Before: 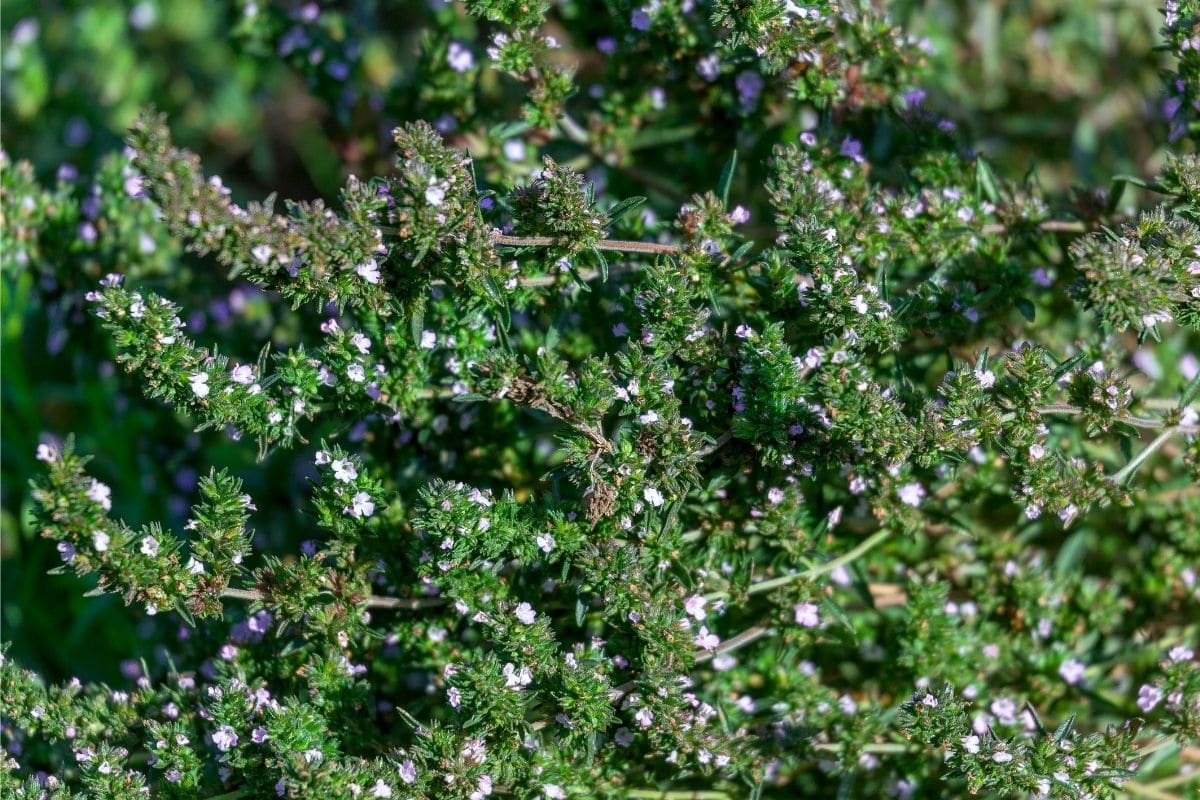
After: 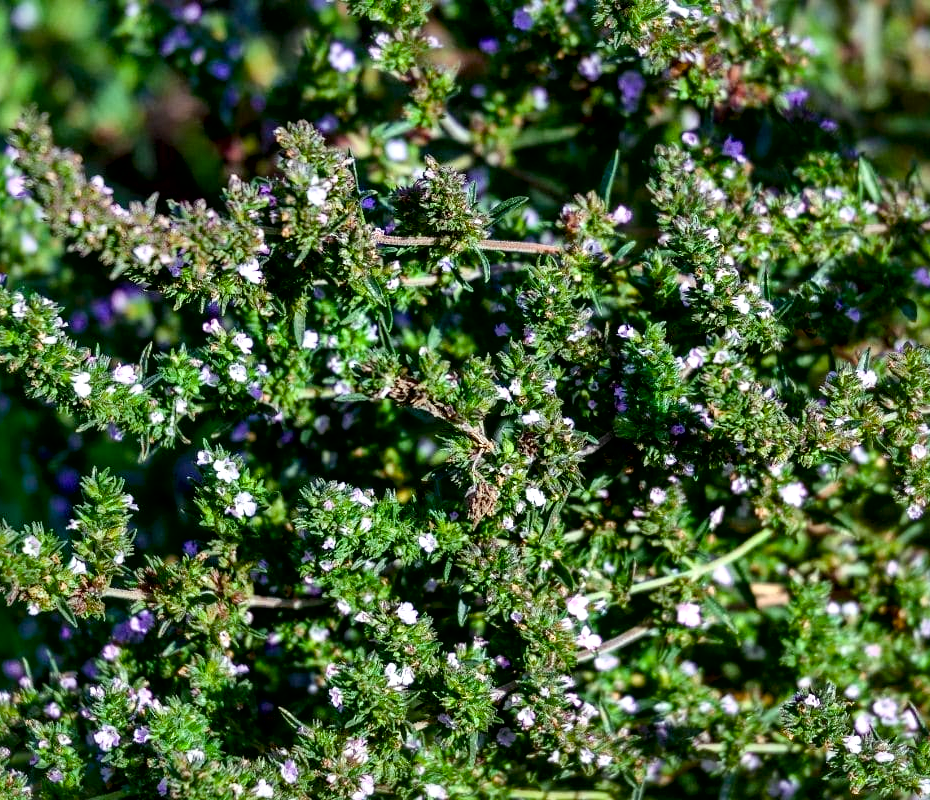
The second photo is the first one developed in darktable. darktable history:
color balance rgb: shadows lift › luminance 0.299%, shadows lift › chroma 6.734%, shadows lift › hue 297.58°, perceptual saturation grading › global saturation 20.895%, perceptual saturation grading › highlights -19.963%, perceptual saturation grading › shadows 29.828%, global vibrance 14.221%
local contrast: mode bilateral grid, contrast 45, coarseness 69, detail 215%, midtone range 0.2
tone equalizer: on, module defaults
crop: left 9.893%, right 12.567%
